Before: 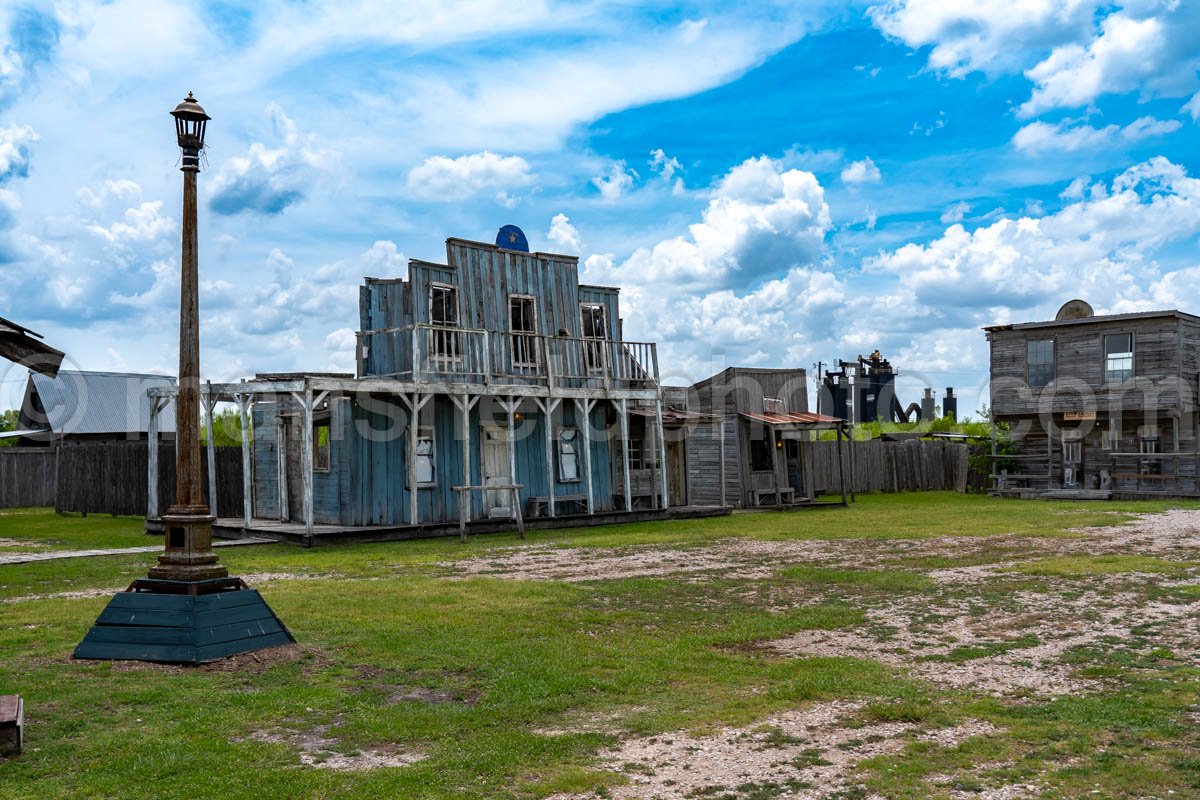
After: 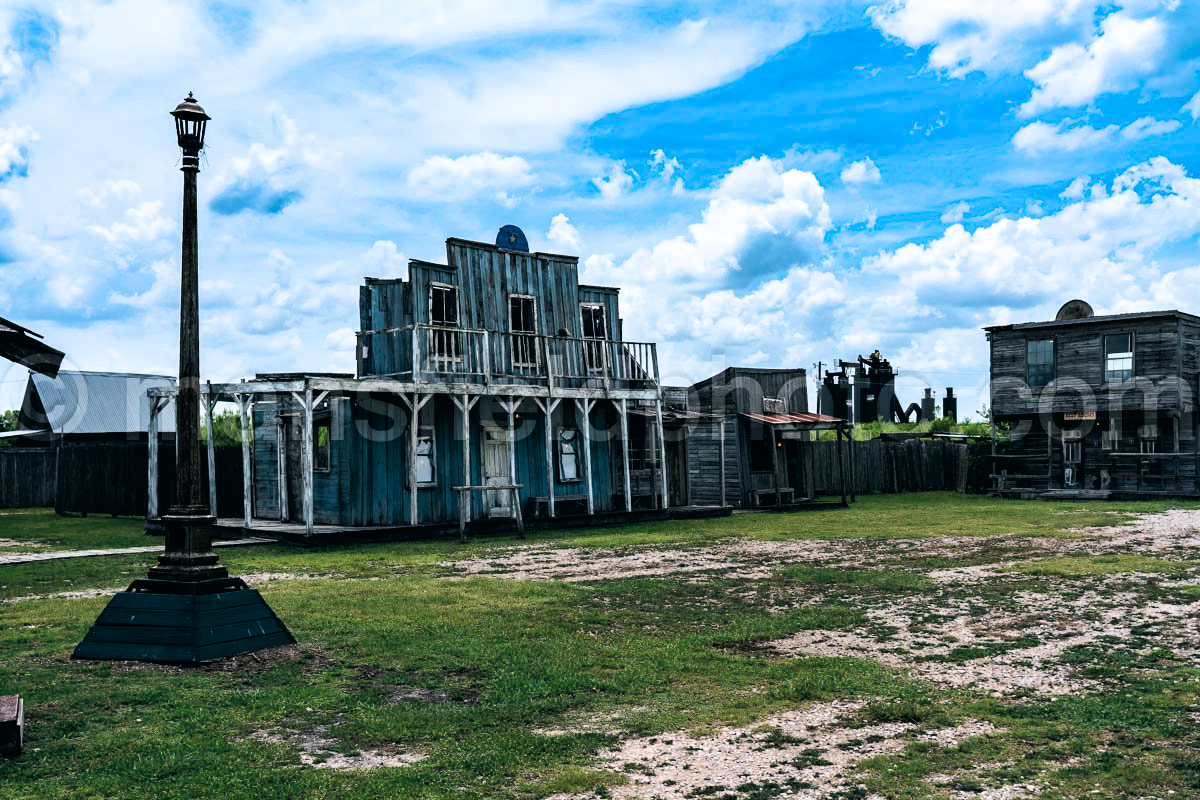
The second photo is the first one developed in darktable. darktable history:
color balance: lift [1.016, 0.983, 1, 1.017], gamma [0.958, 1, 1, 1], gain [0.981, 1.007, 0.993, 1.002], input saturation 118.26%, contrast 13.43%, contrast fulcrum 21.62%, output saturation 82.76%
filmic rgb: black relative exposure -5.42 EV, white relative exposure 2.85 EV, dynamic range scaling -37.73%, hardness 4, contrast 1.605, highlights saturation mix -0.93%
